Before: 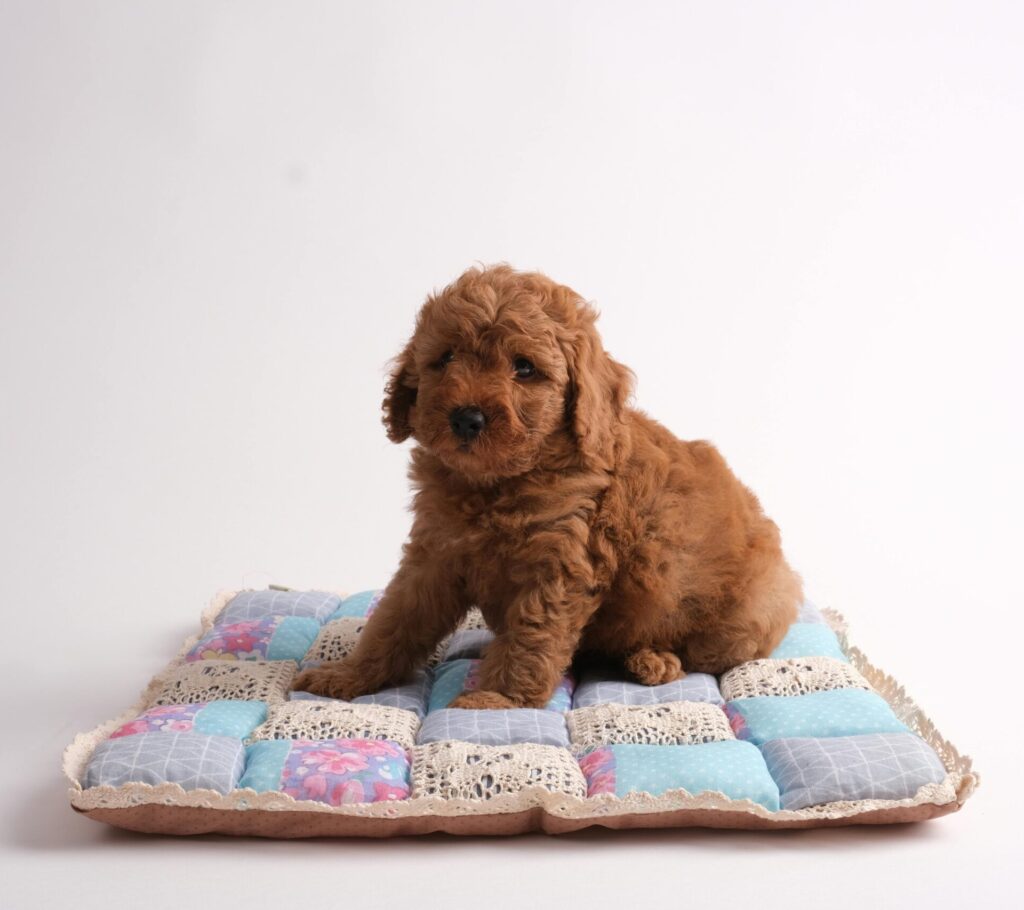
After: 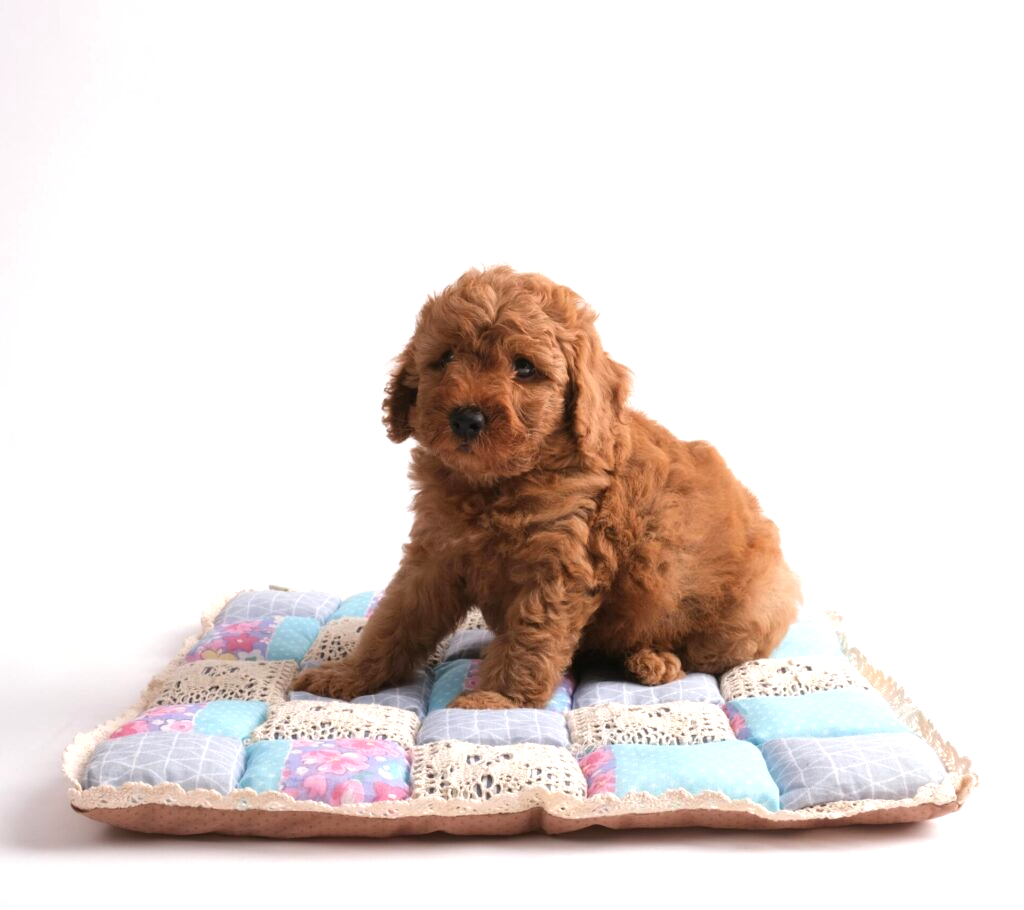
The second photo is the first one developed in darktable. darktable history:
exposure: exposure 0.561 EV, compensate exposure bias true, compensate highlight preservation false
